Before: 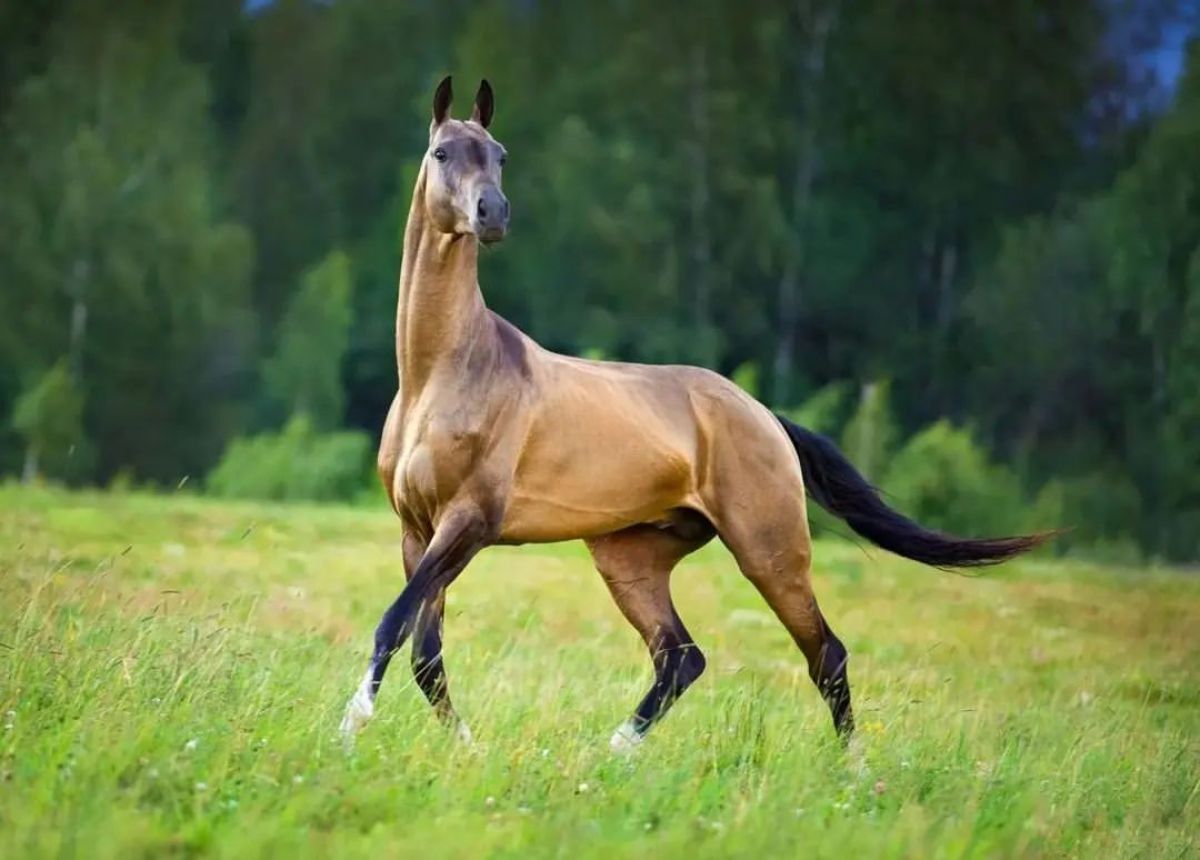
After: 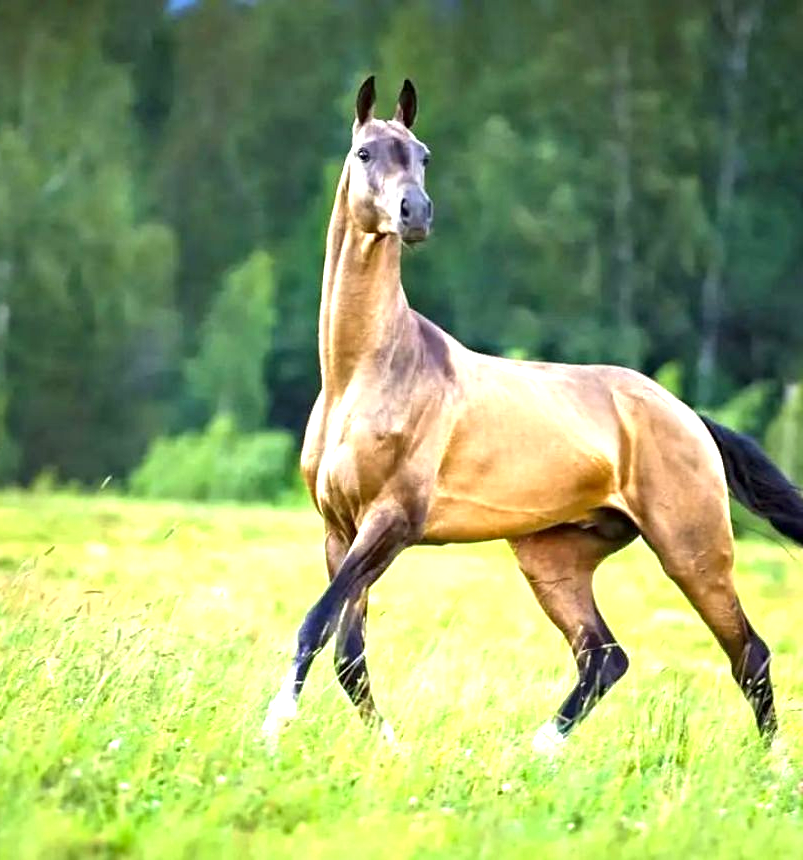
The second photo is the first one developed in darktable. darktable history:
contrast equalizer: y [[0.5, 0.5, 0.544, 0.569, 0.5, 0.5], [0.5 ×6], [0.5 ×6], [0 ×6], [0 ×6]]
exposure: exposure 1.135 EV, compensate exposure bias true, compensate highlight preservation false
local contrast: mode bilateral grid, contrast 19, coarseness 50, detail 119%, midtone range 0.2
sharpen: amount 0.208
crop and rotate: left 6.441%, right 26.59%
